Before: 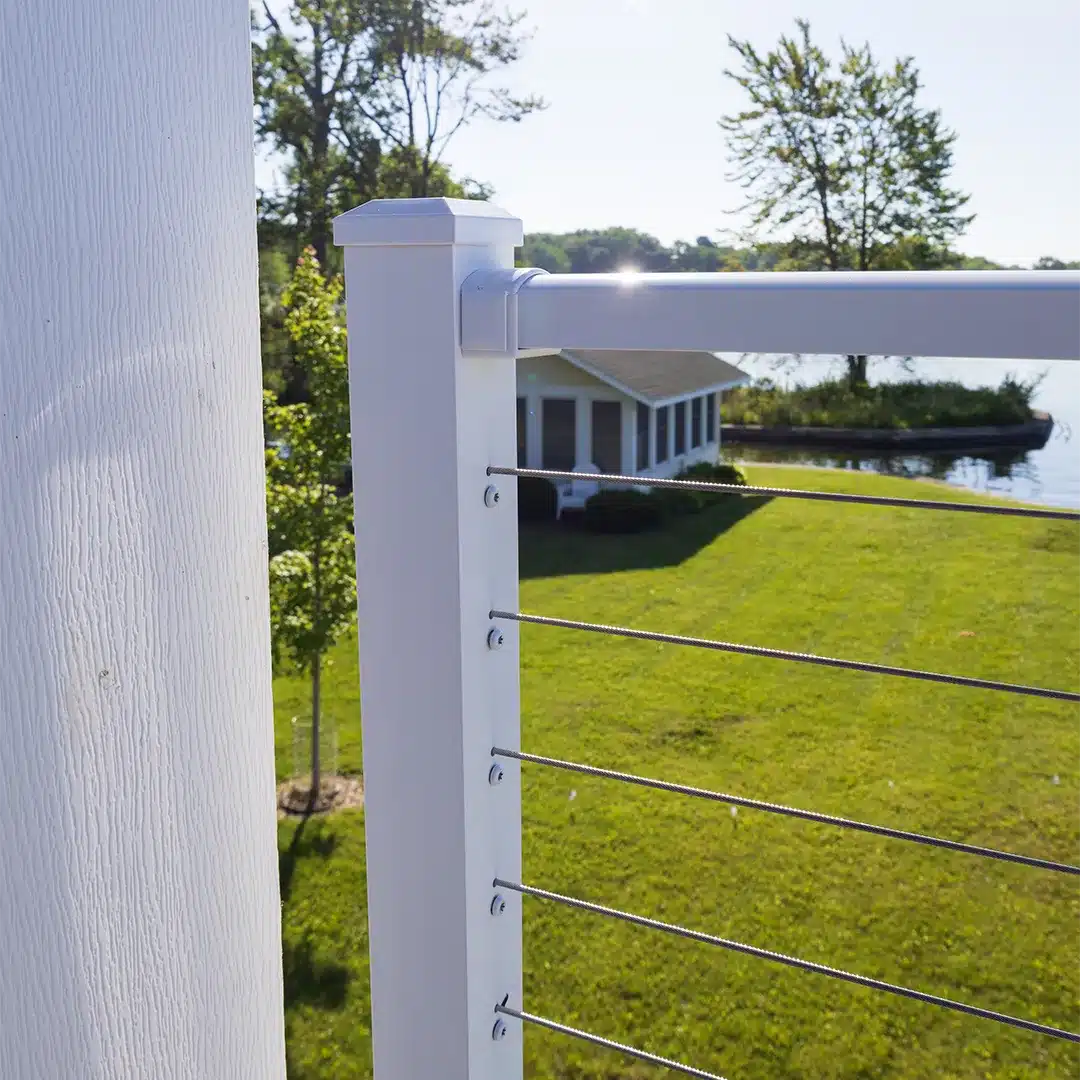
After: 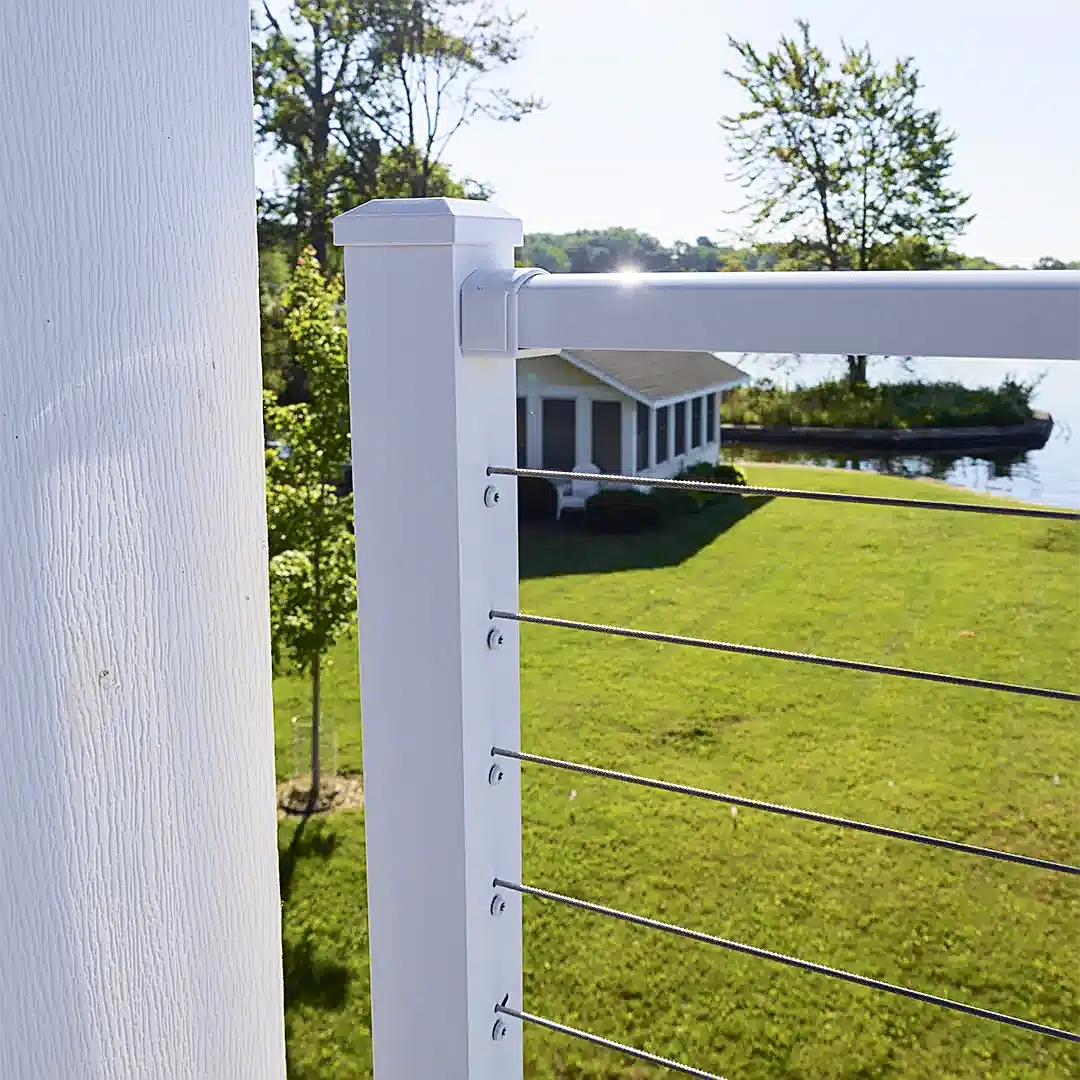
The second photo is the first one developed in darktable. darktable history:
tone curve: curves: ch0 [(0, 0.024) (0.049, 0.038) (0.176, 0.162) (0.33, 0.331) (0.432, 0.475) (0.601, 0.665) (0.843, 0.876) (1, 1)]; ch1 [(0, 0) (0.339, 0.358) (0.445, 0.439) (0.476, 0.47) (0.504, 0.504) (0.53, 0.511) (0.557, 0.558) (0.627, 0.635) (0.728, 0.746) (1, 1)]; ch2 [(0, 0) (0.327, 0.324) (0.417, 0.44) (0.46, 0.453) (0.502, 0.504) (0.526, 0.52) (0.54, 0.564) (0.606, 0.626) (0.76, 0.75) (1, 1)], color space Lab, independent channels, preserve colors none
sharpen: amount 0.581
